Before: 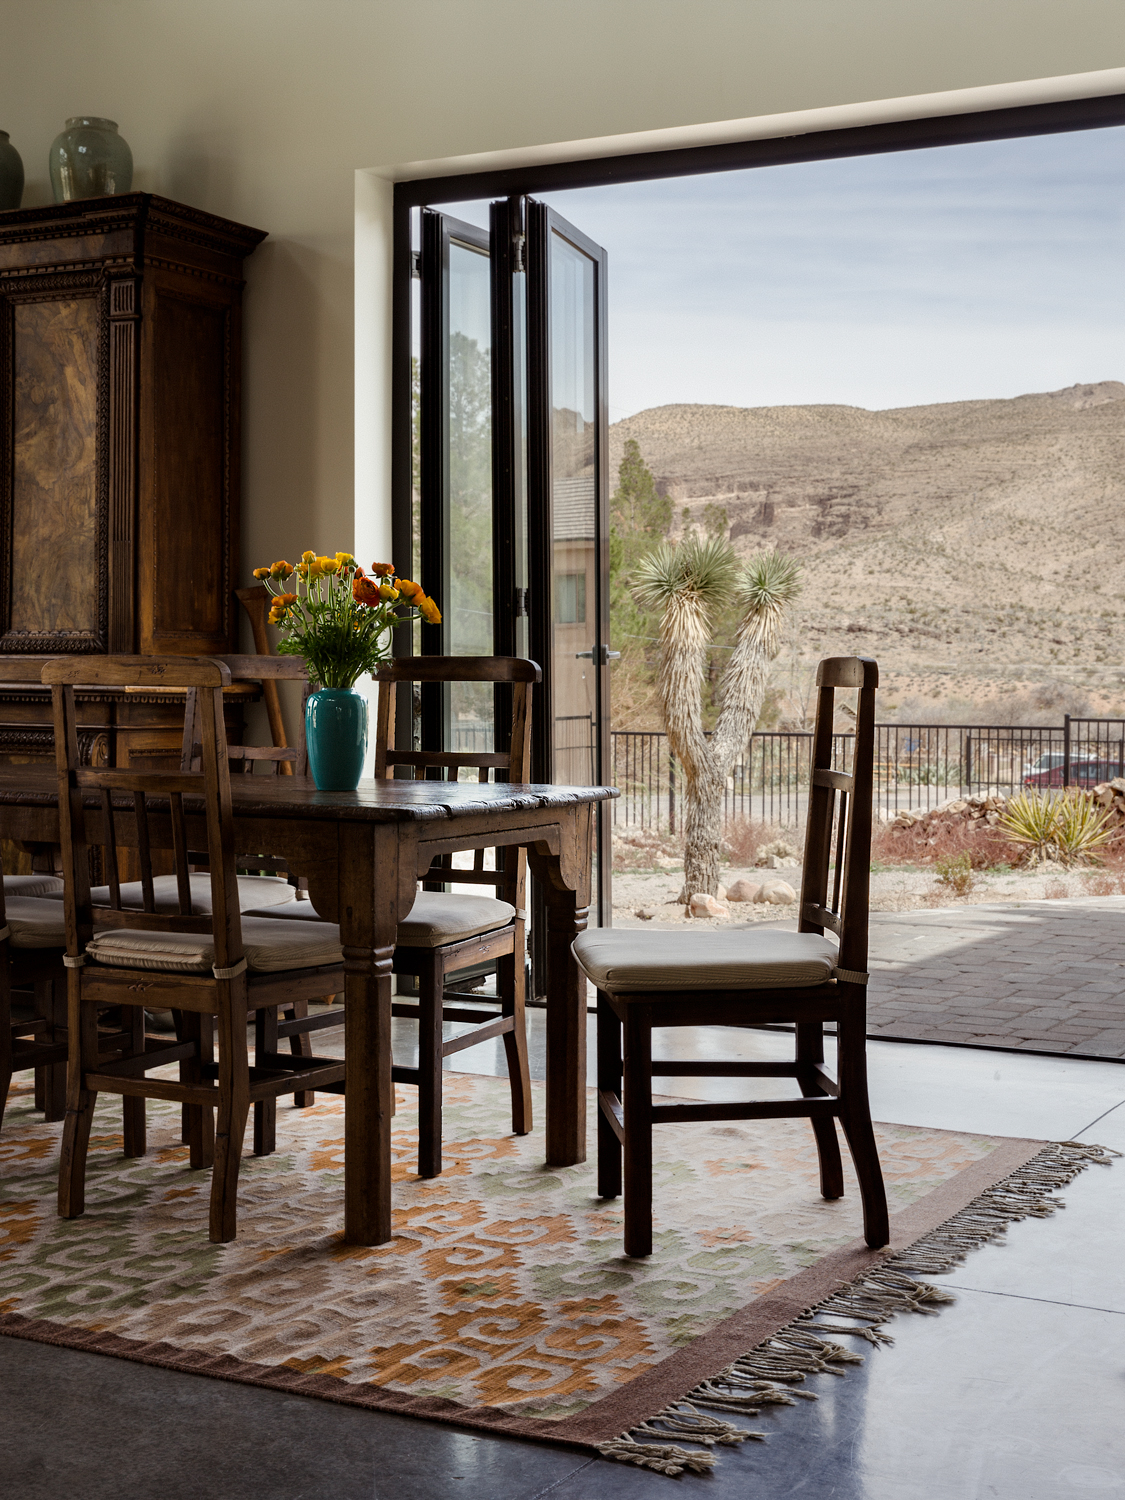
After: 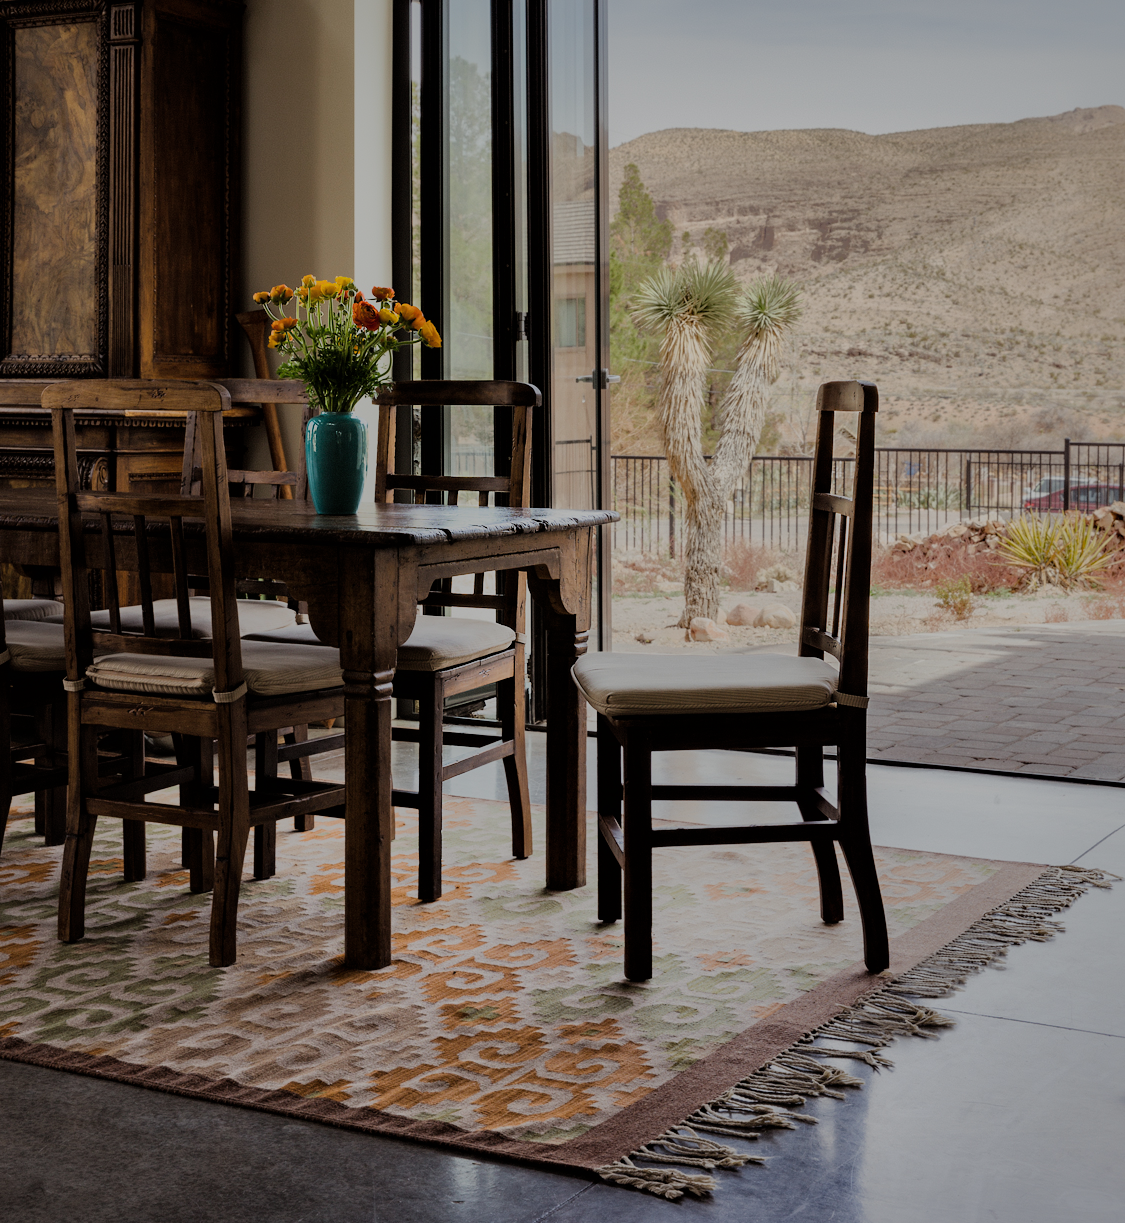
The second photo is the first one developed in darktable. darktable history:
crop and rotate: top 18.431%
shadows and highlights: shadows 24.93, highlights -71.38
filmic rgb: black relative exposure -16 EV, white relative exposure 6.86 EV, hardness 4.68
